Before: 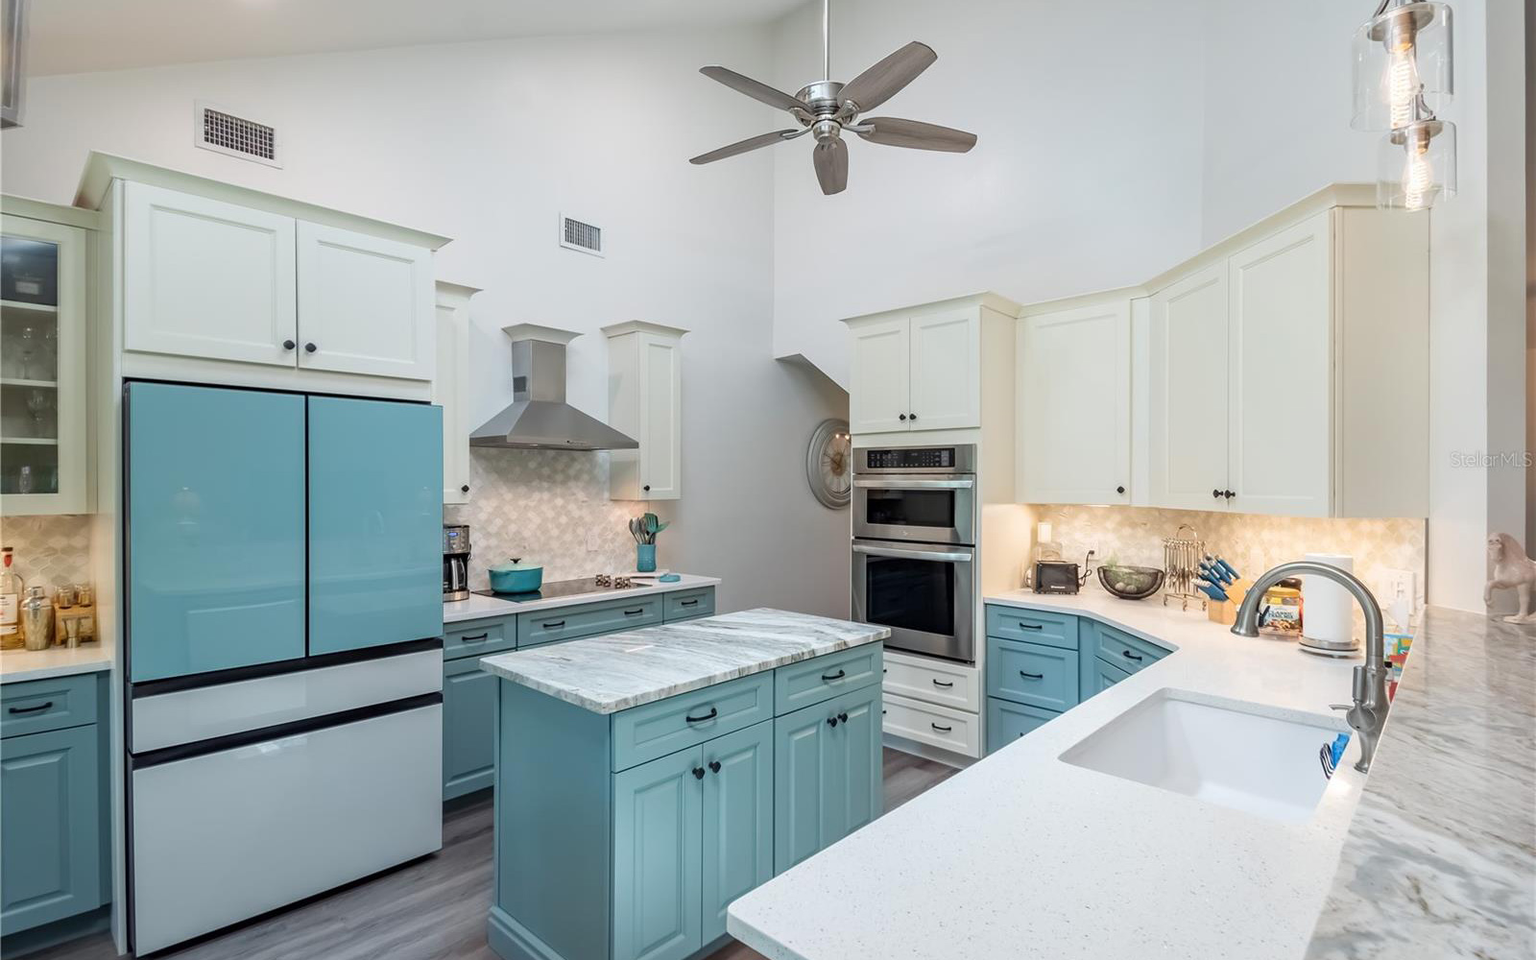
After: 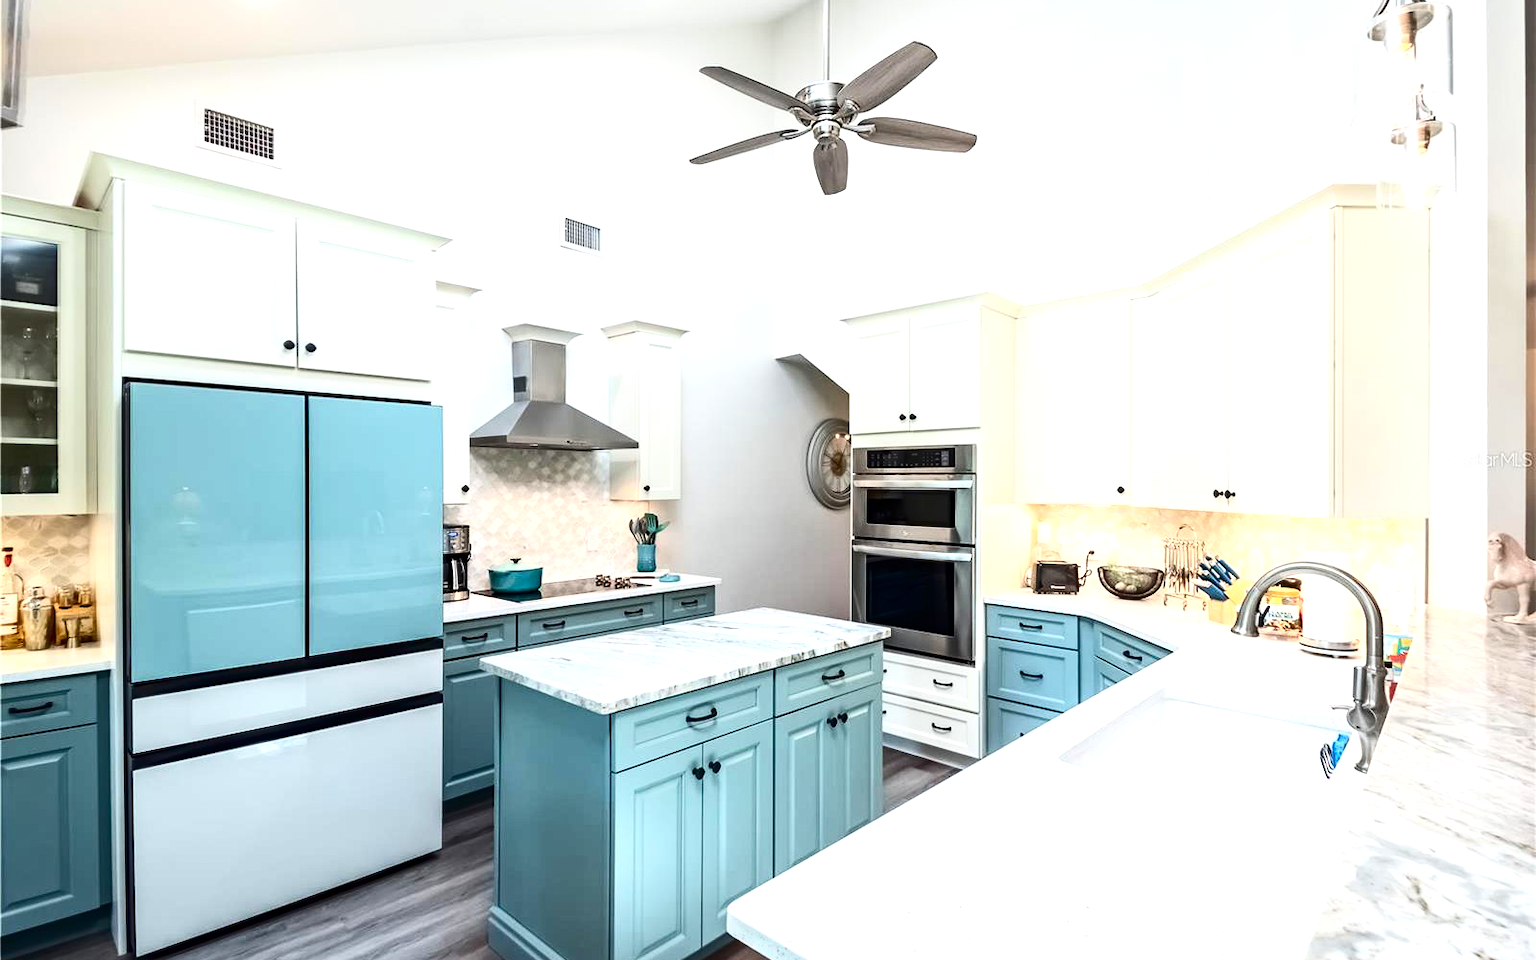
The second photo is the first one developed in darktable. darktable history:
contrast brightness saturation: contrast 0.4, brightness 0.05, saturation 0.25
shadows and highlights: radius 110.86, shadows 51.09, white point adjustment 9.16, highlights -4.17, highlights color adjustment 32.2%, soften with gaussian
